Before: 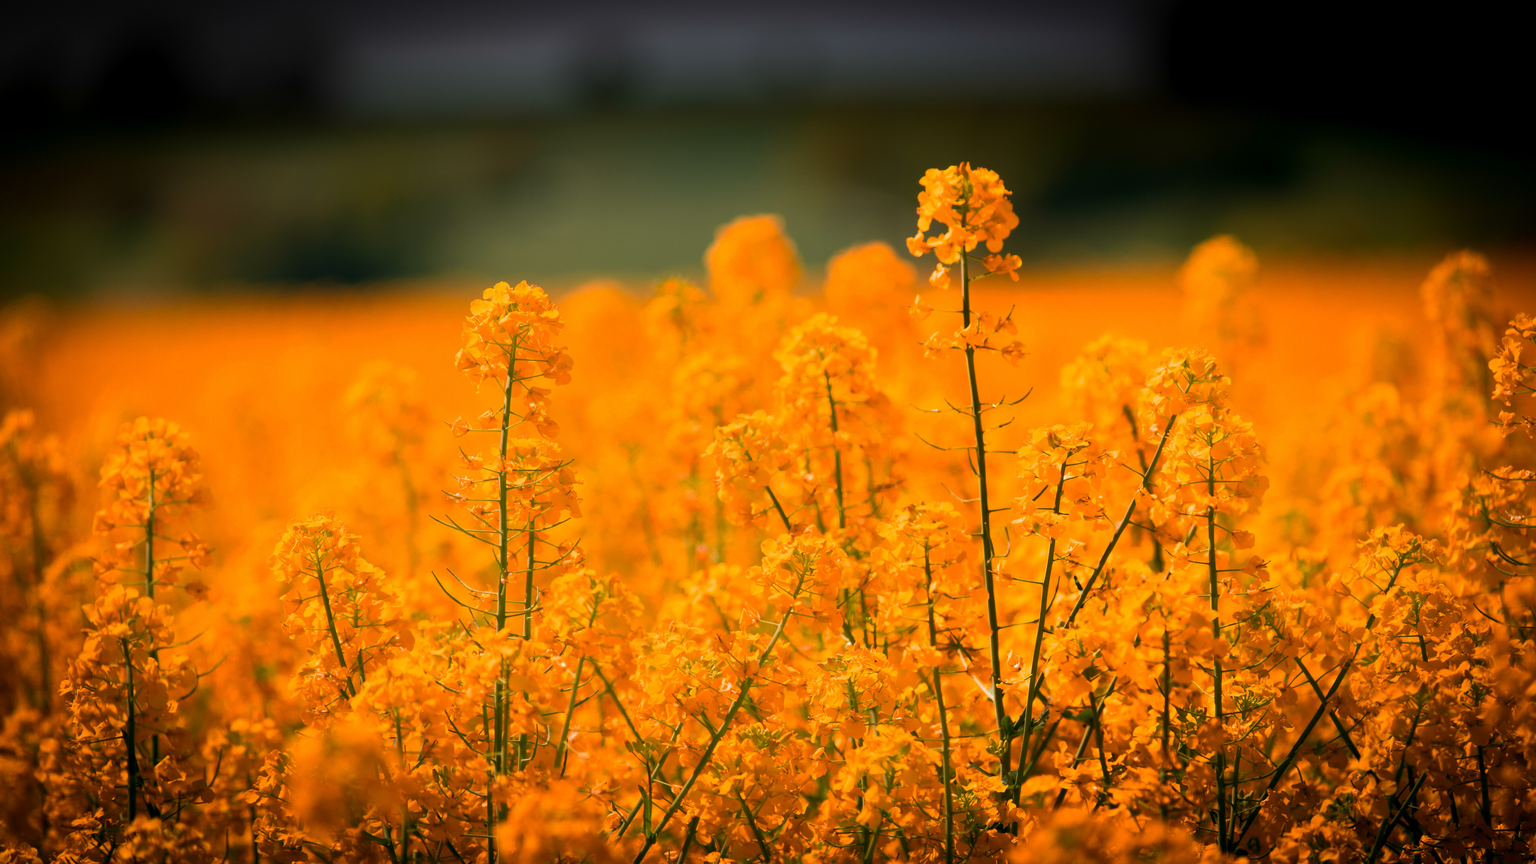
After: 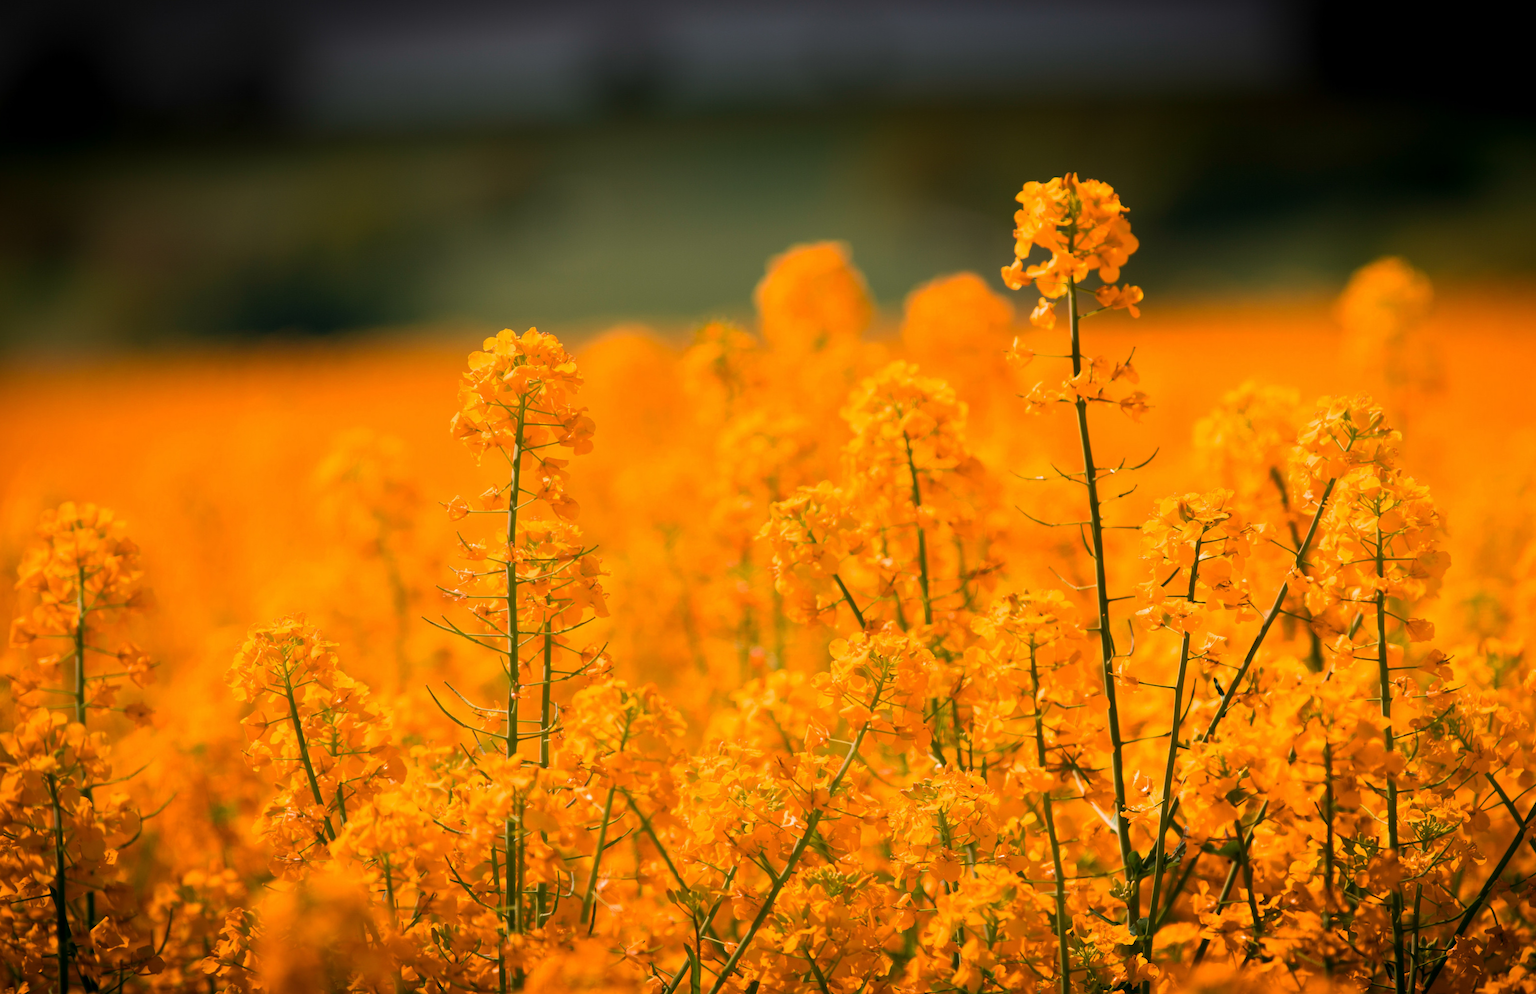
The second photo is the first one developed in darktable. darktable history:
crop and rotate: angle 0.962°, left 4.348%, top 0.696%, right 11.664%, bottom 2.648%
